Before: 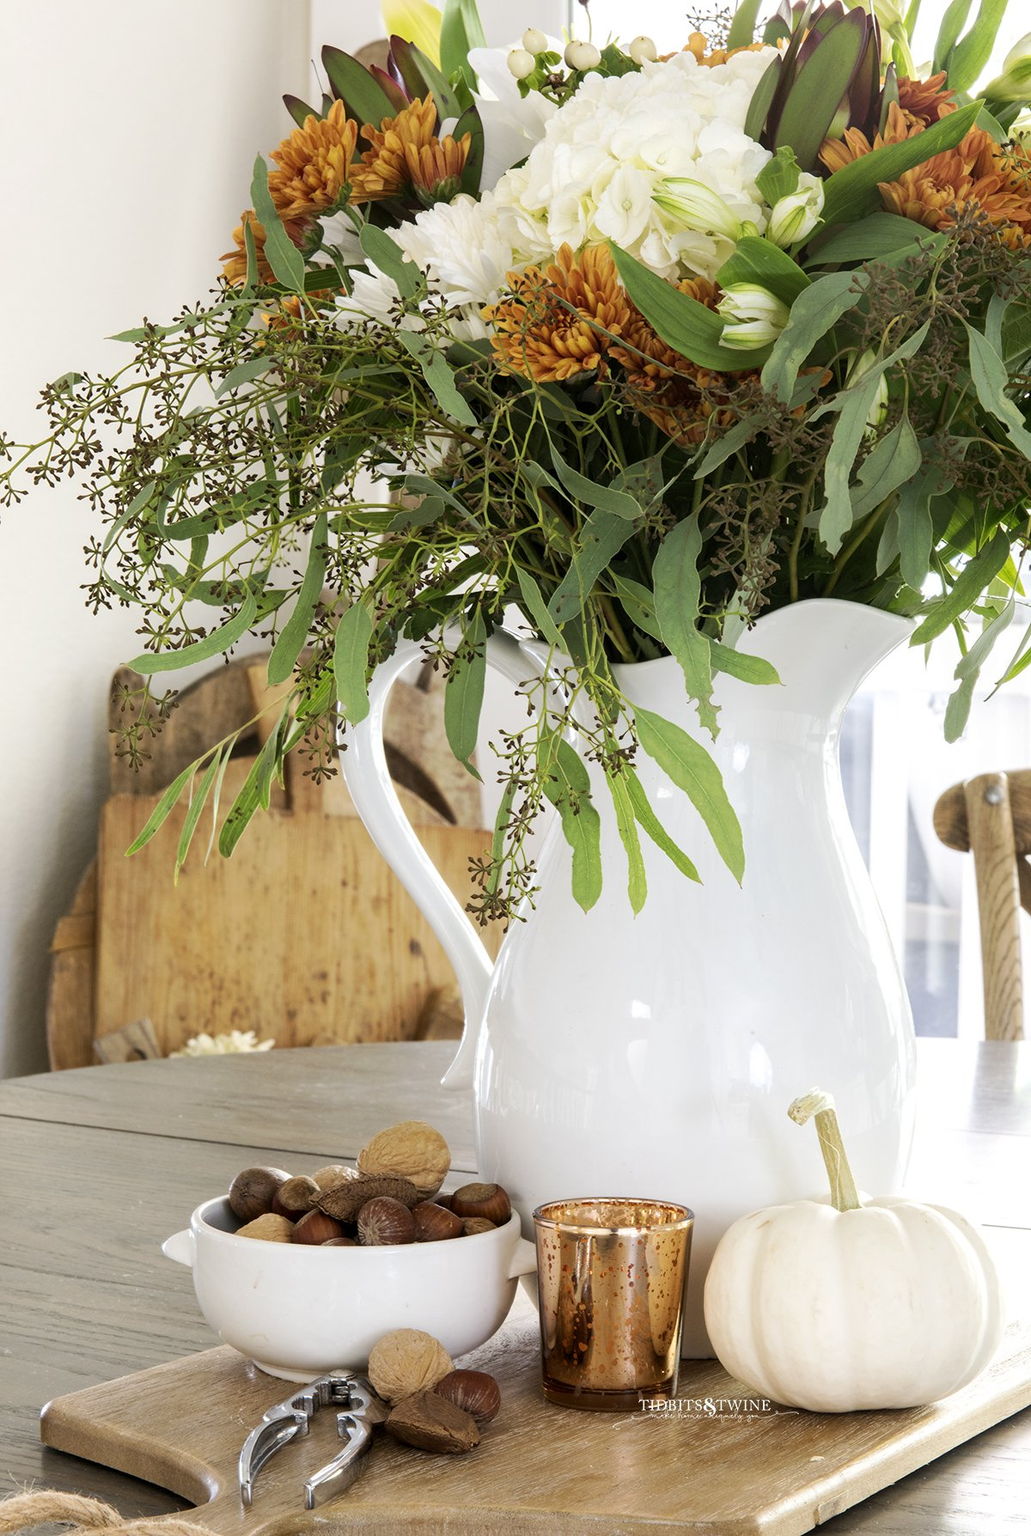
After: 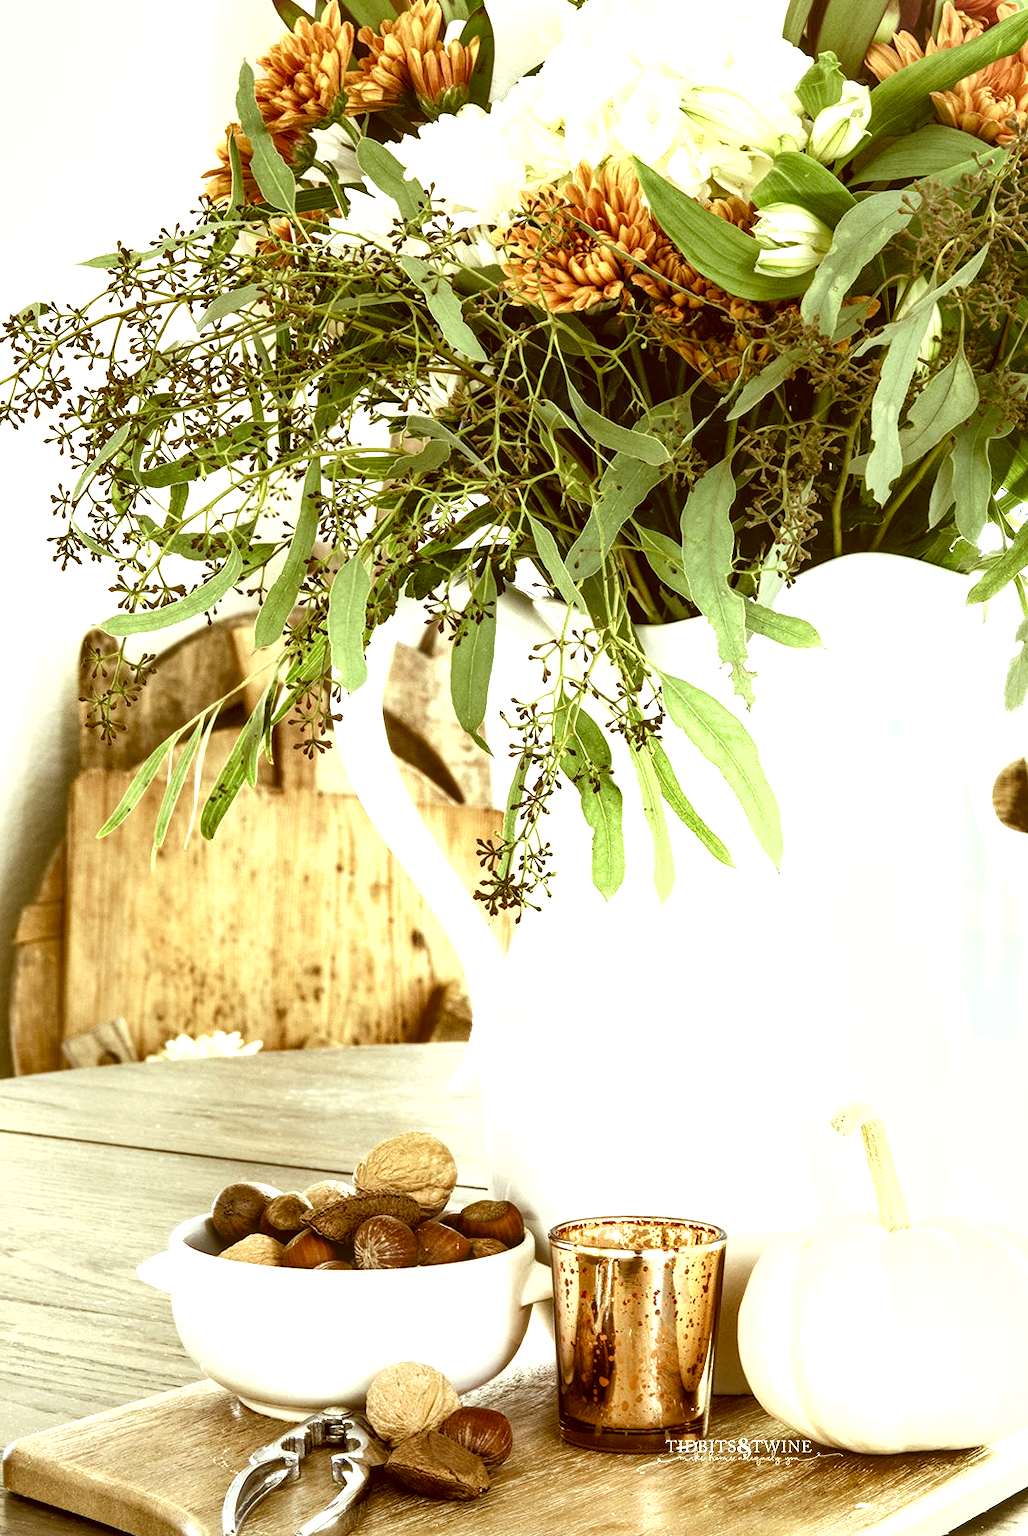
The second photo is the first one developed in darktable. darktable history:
crop: left 3.728%, top 6.495%, right 6.159%, bottom 3.236%
exposure: exposure 0.179 EV, compensate highlight preservation false
local contrast: on, module defaults
color balance rgb: perceptual saturation grading › global saturation 20%, perceptual saturation grading › highlights -49.547%, perceptual saturation grading › shadows 25.539%
tone equalizer: -8 EV -1.11 EV, -7 EV -1.03 EV, -6 EV -0.835 EV, -5 EV -0.541 EV, -3 EV 0.591 EV, -2 EV 0.894 EV, -1 EV 0.996 EV, +0 EV 1.07 EV
shadows and highlights: shadows 21.01, highlights -36.21, soften with gaussian
color correction: highlights a* -5.25, highlights b* 9.8, shadows a* 9.33, shadows b* 25.05
